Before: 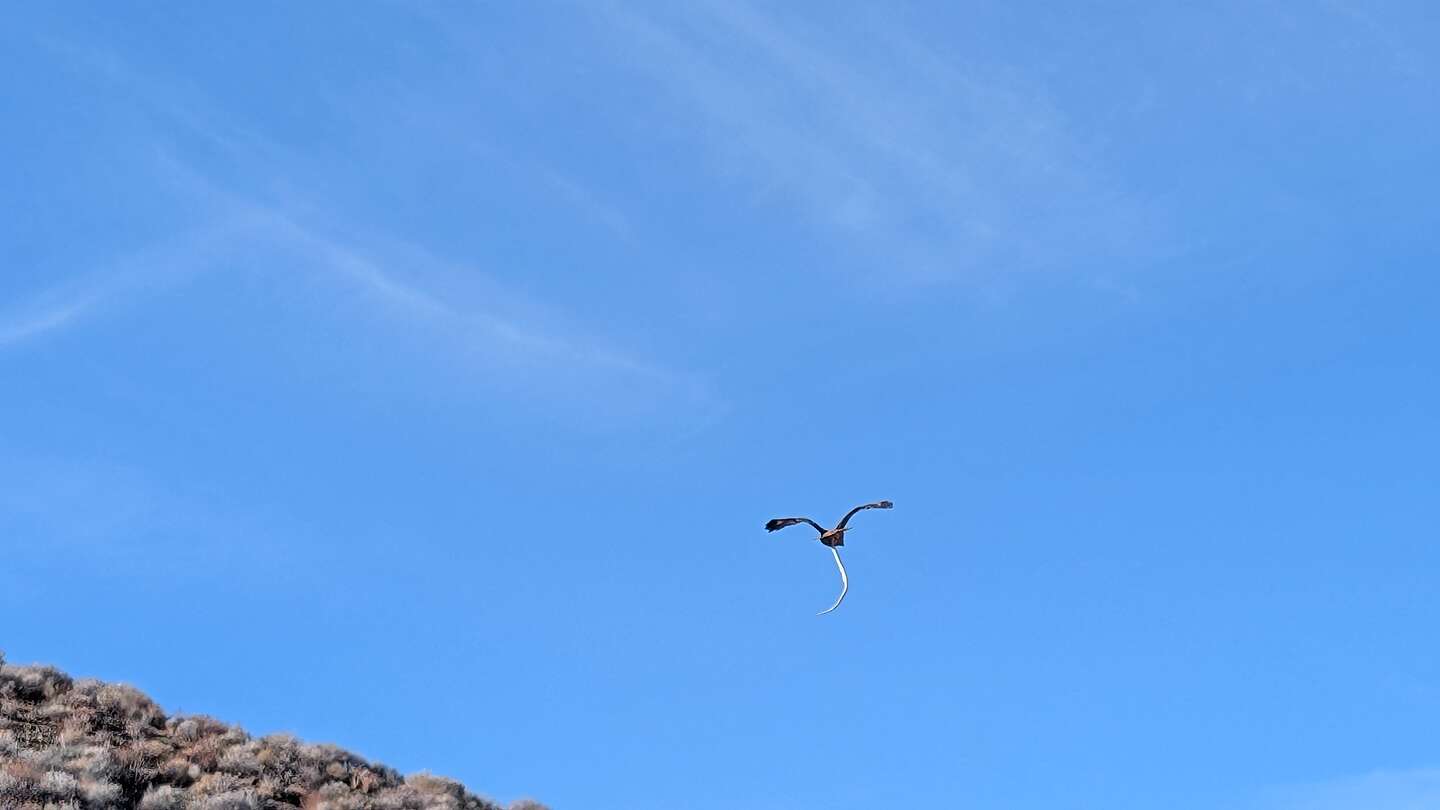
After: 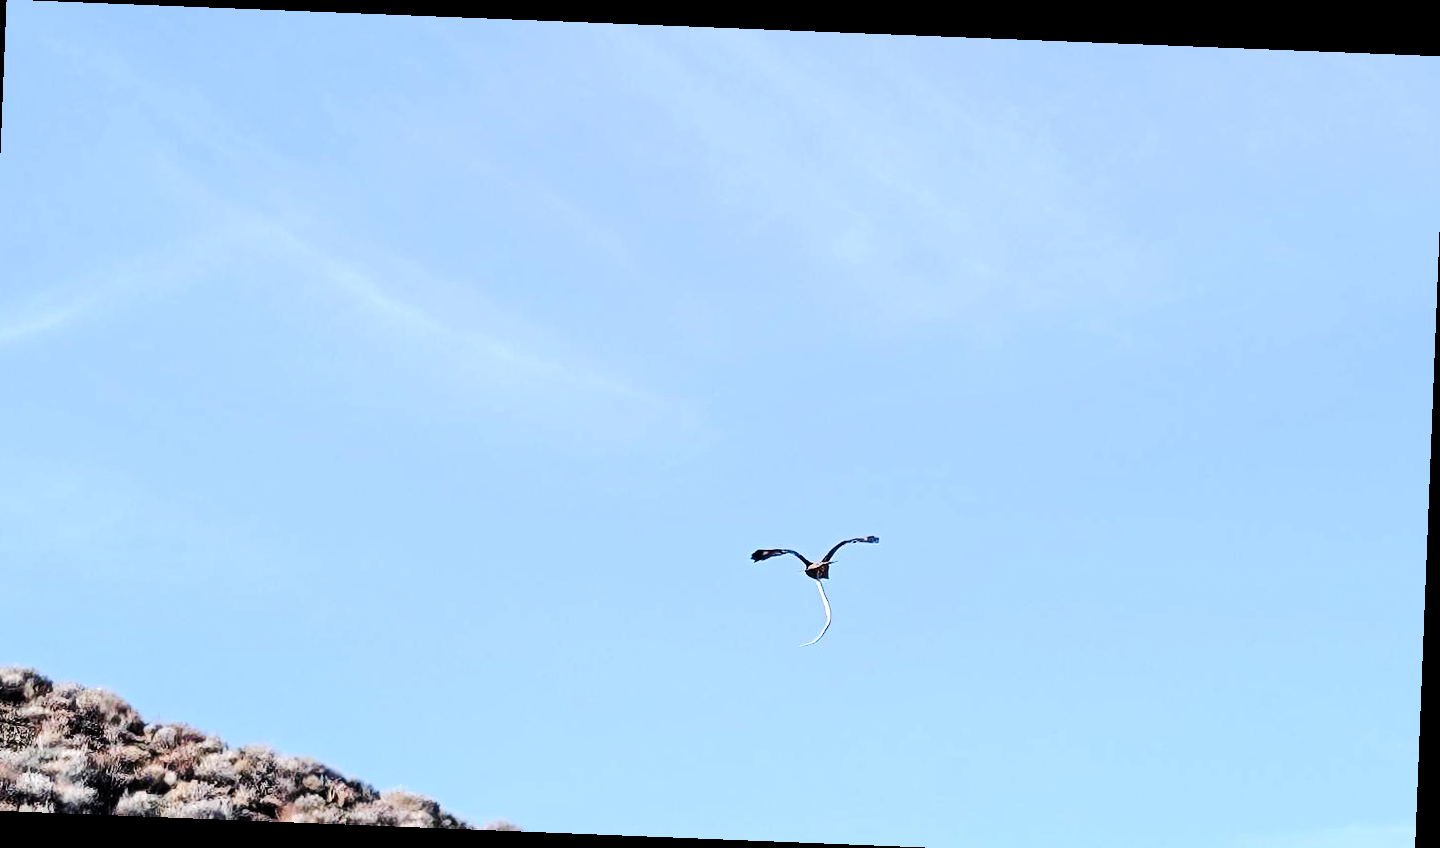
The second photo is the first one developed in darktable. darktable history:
rotate and perspective: rotation 2.27°, automatic cropping off
tone equalizer: -8 EV -0.75 EV, -7 EV -0.7 EV, -6 EV -0.6 EV, -5 EV -0.4 EV, -3 EV 0.4 EV, -2 EV 0.6 EV, -1 EV 0.7 EV, +0 EV 0.75 EV, edges refinement/feathering 500, mask exposure compensation -1.57 EV, preserve details no
tone curve: curves: ch0 [(0, 0) (0.003, 0.002) (0.011, 0.009) (0.025, 0.019) (0.044, 0.031) (0.069, 0.04) (0.1, 0.059) (0.136, 0.092) (0.177, 0.134) (0.224, 0.192) (0.277, 0.262) (0.335, 0.348) (0.399, 0.446) (0.468, 0.554) (0.543, 0.646) (0.623, 0.731) (0.709, 0.807) (0.801, 0.867) (0.898, 0.931) (1, 1)], preserve colors none
crop: left 1.743%, right 0.268%, bottom 2.011%
